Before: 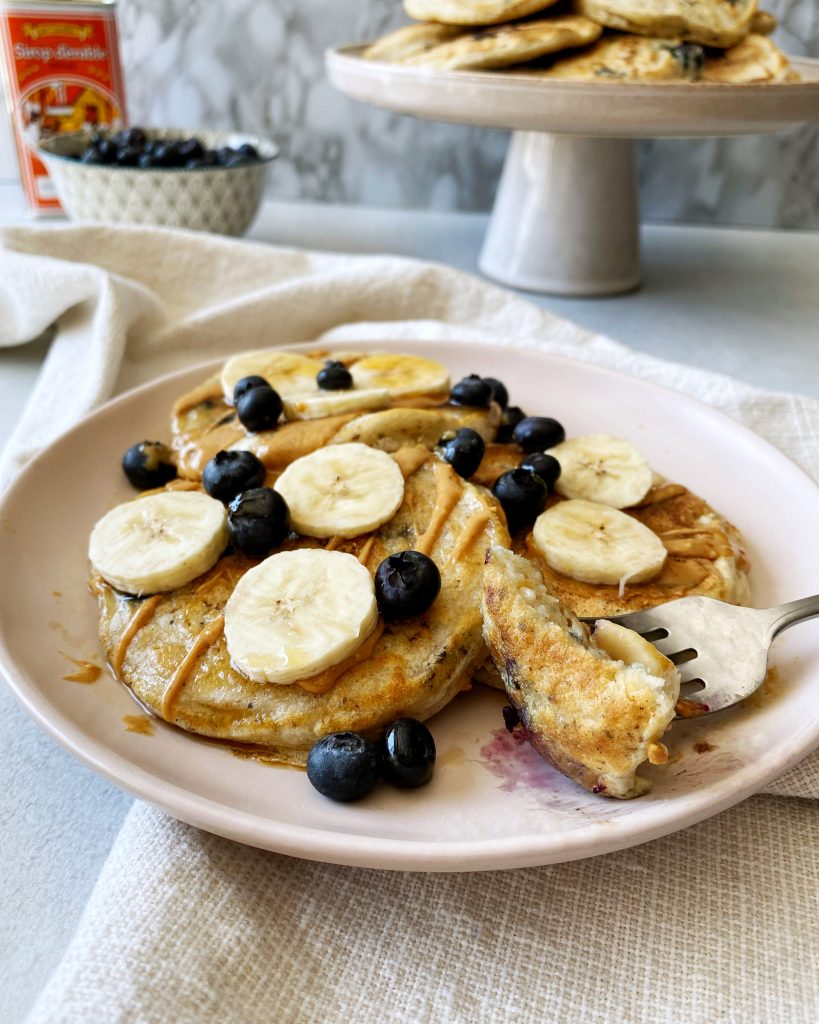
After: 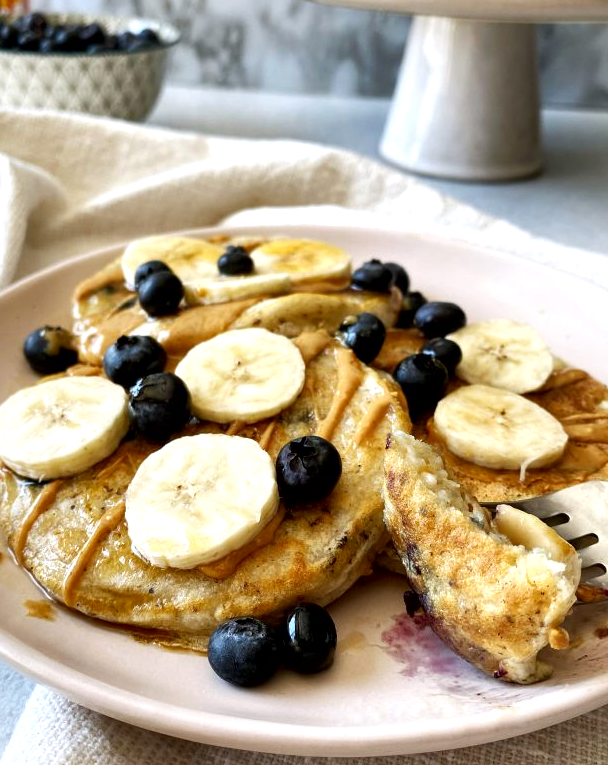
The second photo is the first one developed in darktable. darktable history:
crop and rotate: left 12.193%, top 11.327%, right 13.479%, bottom 13.92%
exposure: exposure 0.222 EV, compensate highlight preservation false
local contrast: mode bilateral grid, contrast 26, coarseness 60, detail 151%, midtone range 0.2
